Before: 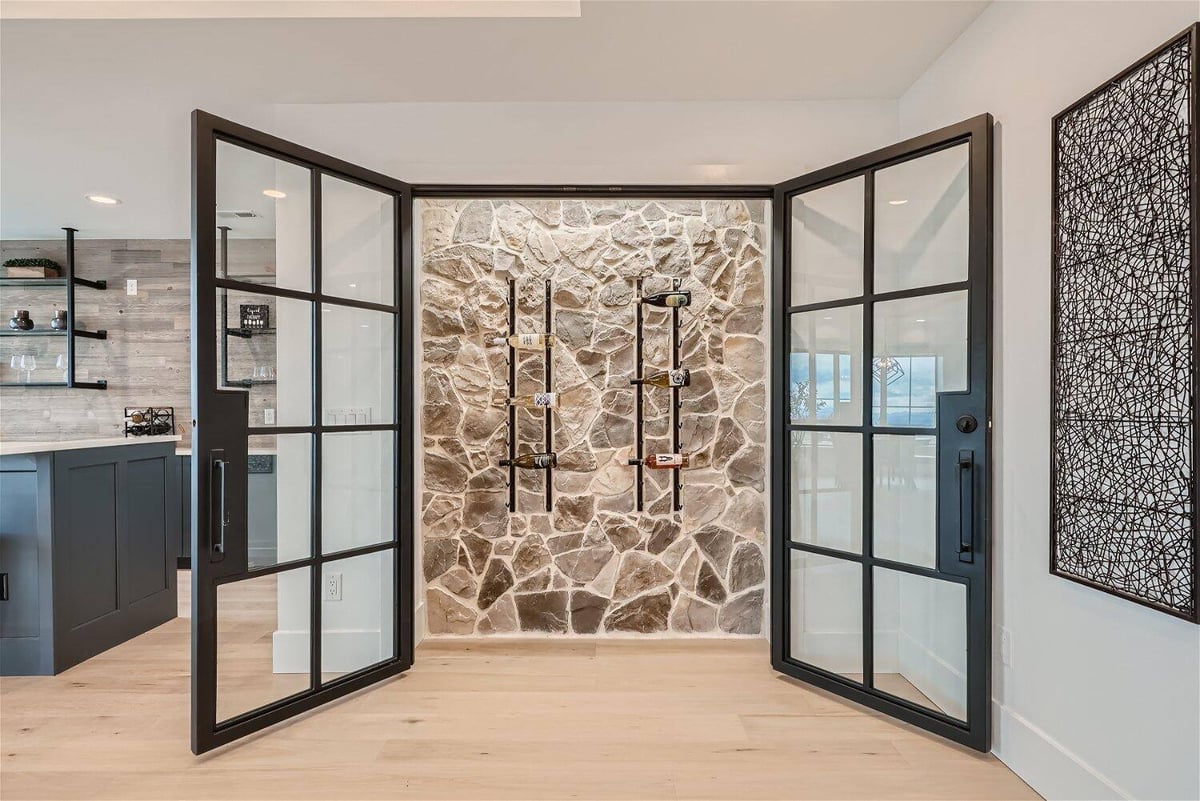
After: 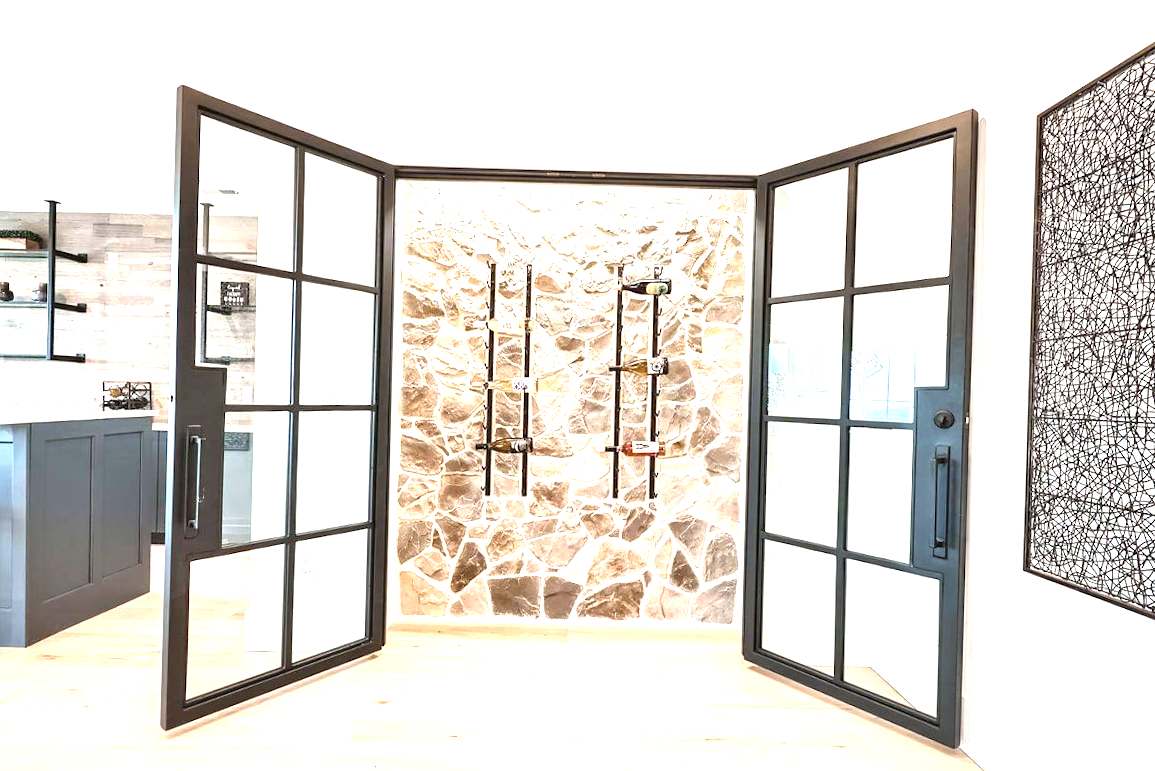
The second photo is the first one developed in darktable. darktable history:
crop and rotate: angle -1.47°
exposure: black level correction 0, exposure 1.614 EV, compensate highlight preservation false
